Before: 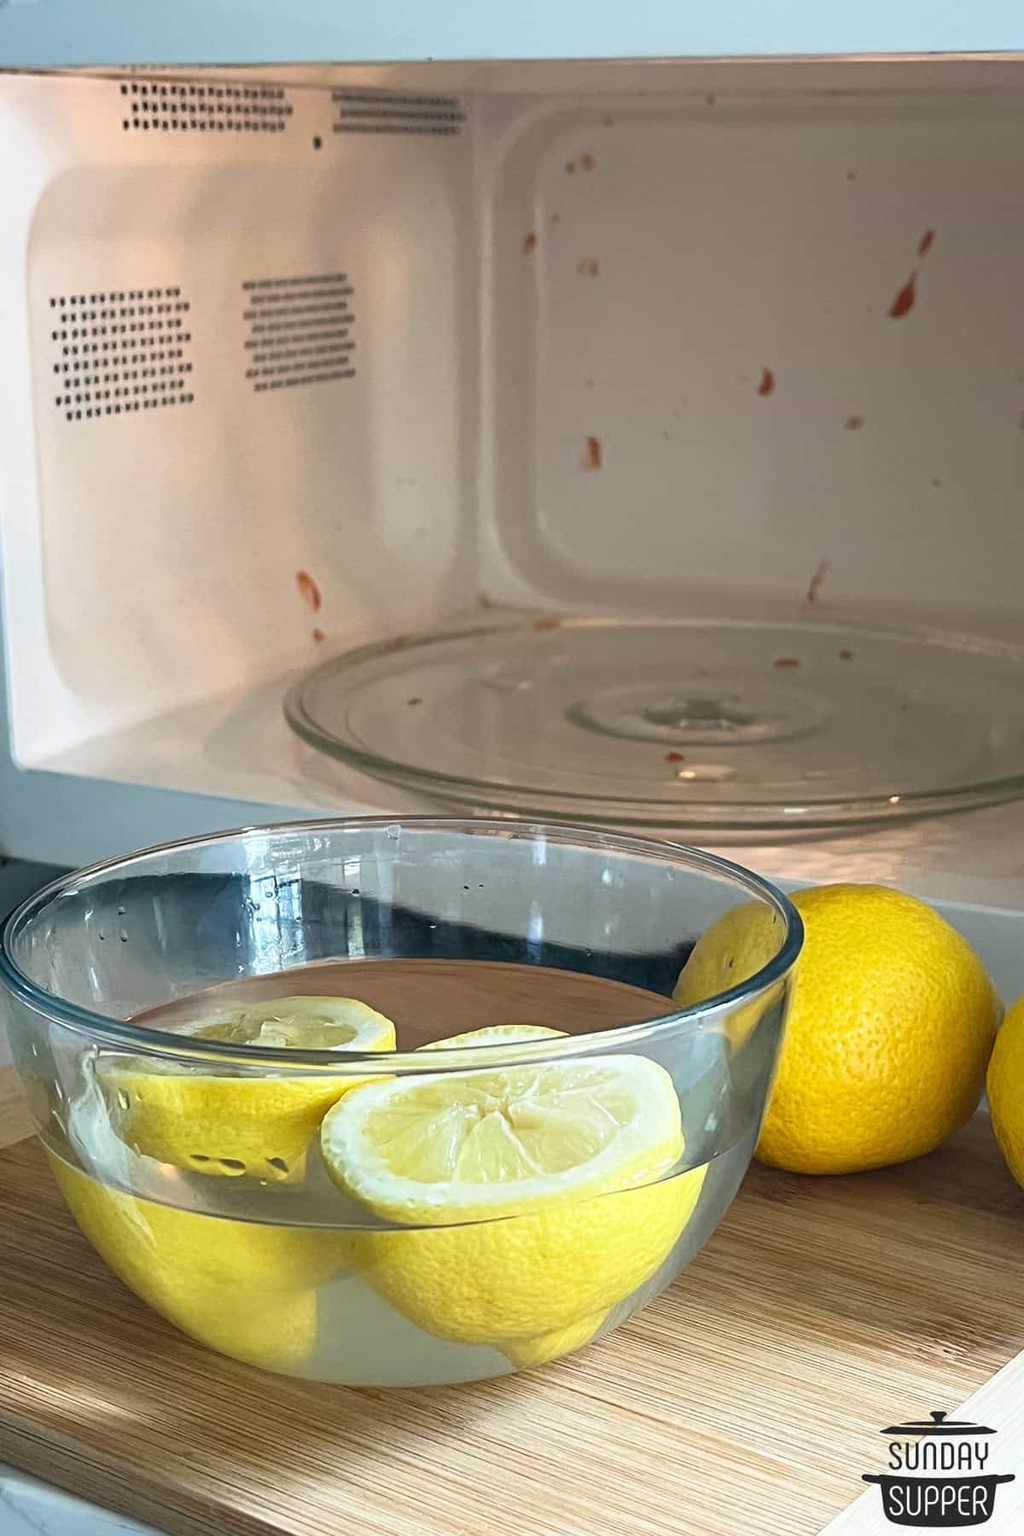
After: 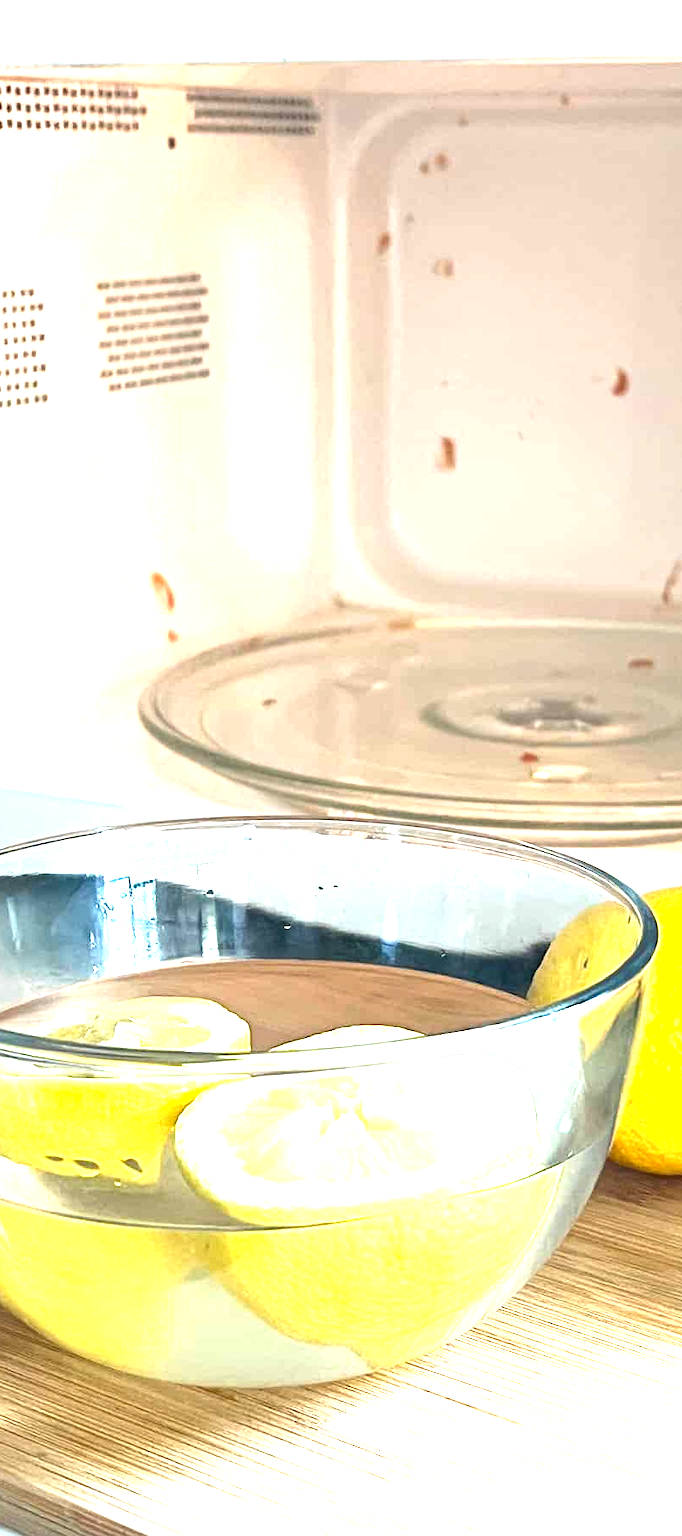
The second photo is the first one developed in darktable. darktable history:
crop and rotate: left 14.292%, right 19.041%
shadows and highlights: shadows 4.1, highlights -17.6, soften with gaussian
exposure: black level correction 0, exposure 1.9 EV, compensate highlight preservation false
